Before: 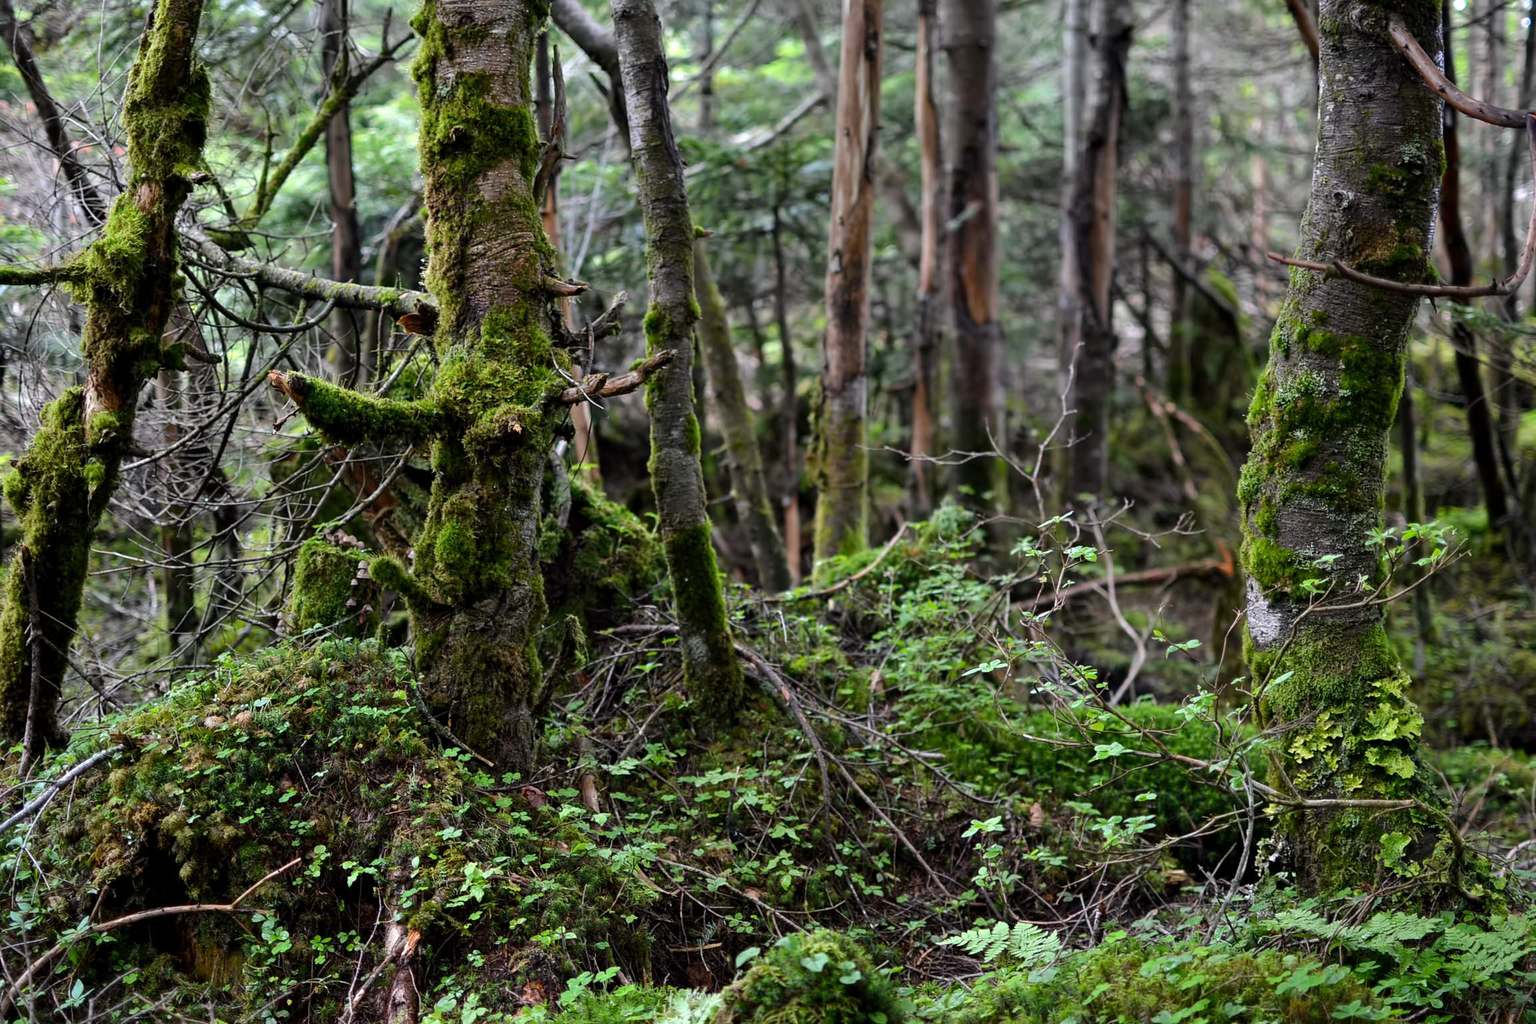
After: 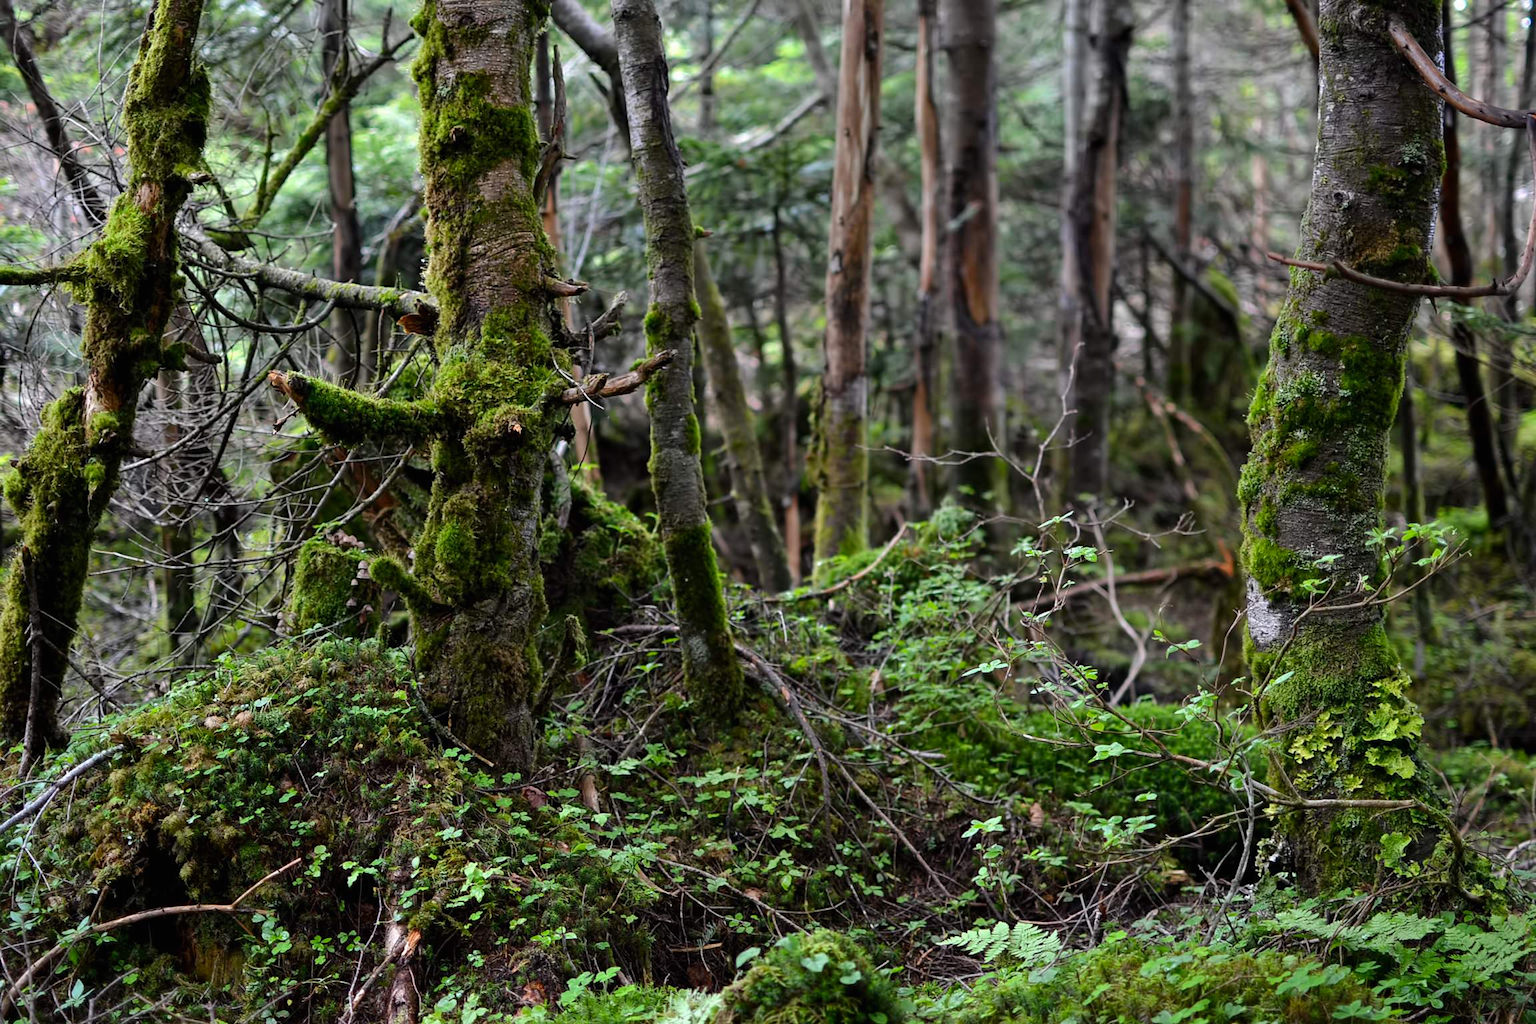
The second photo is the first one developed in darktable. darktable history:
contrast brightness saturation: contrast -0.014, brightness -0.014, saturation 0.036
